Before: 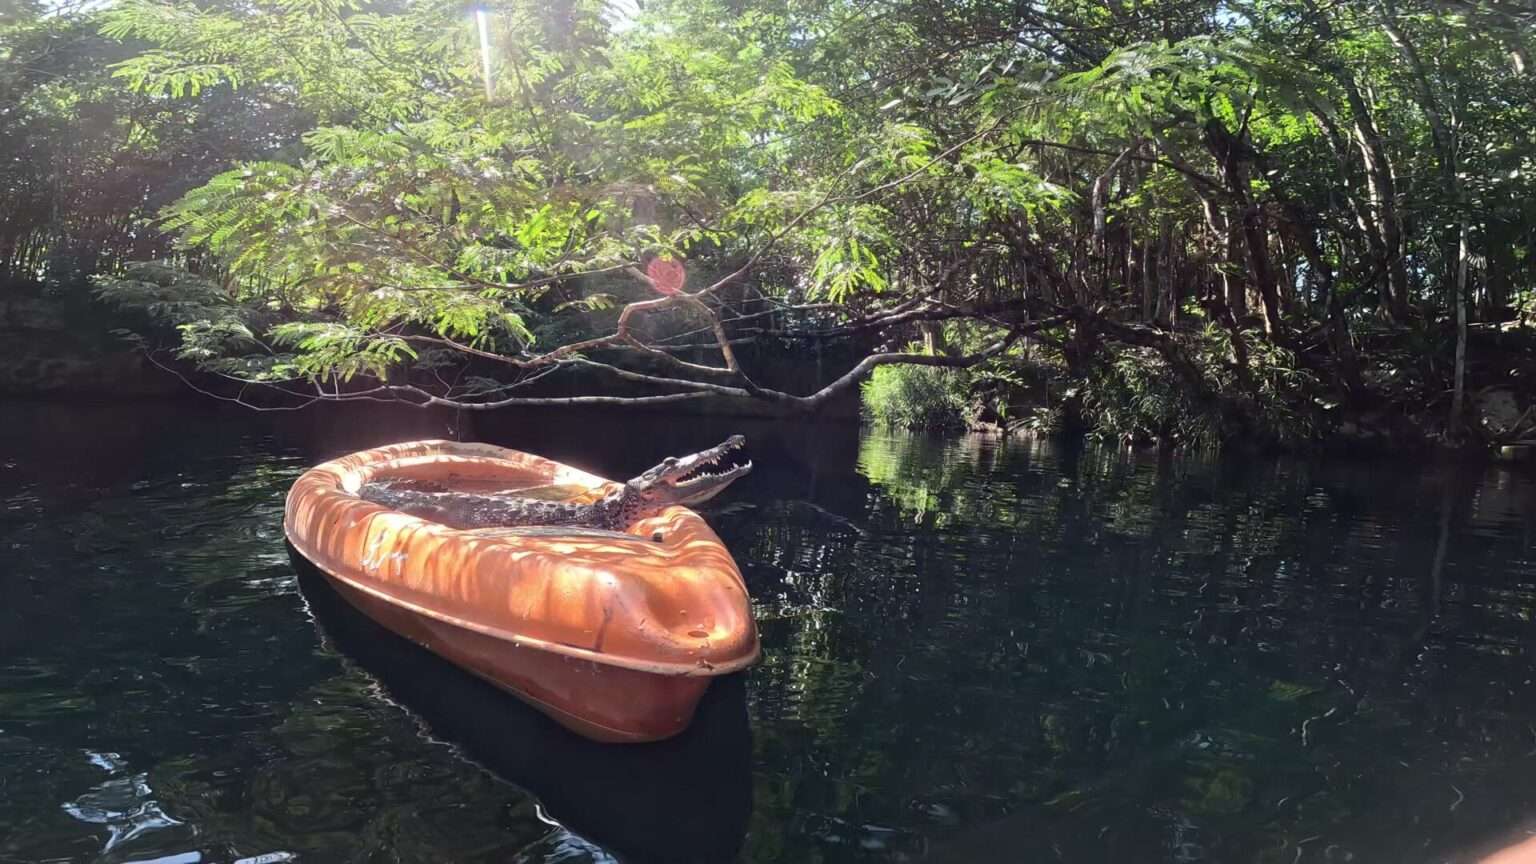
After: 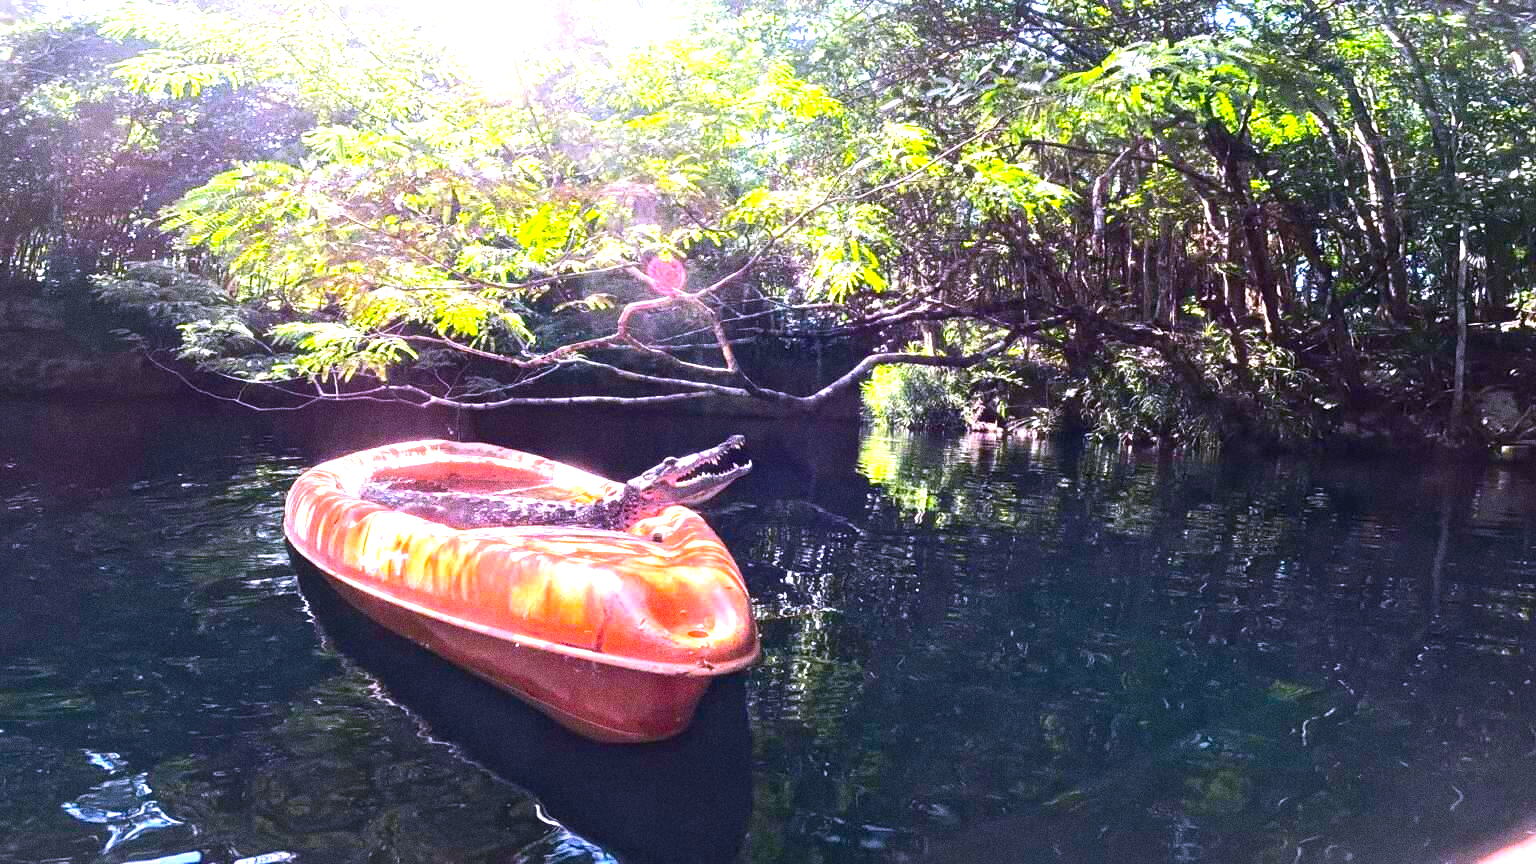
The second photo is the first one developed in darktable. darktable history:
exposure: compensate highlight preservation false
white balance: red 1.042, blue 1.17
local contrast: highlights 100%, shadows 100%, detail 120%, midtone range 0.2
grain: coarseness 0.09 ISO, strength 40%
color balance rgb: linear chroma grading › shadows -10%, linear chroma grading › global chroma 20%, perceptual saturation grading › global saturation 15%, perceptual brilliance grading › global brilliance 30%, perceptual brilliance grading › highlights 12%, perceptual brilliance grading › mid-tones 24%, global vibrance 20%
